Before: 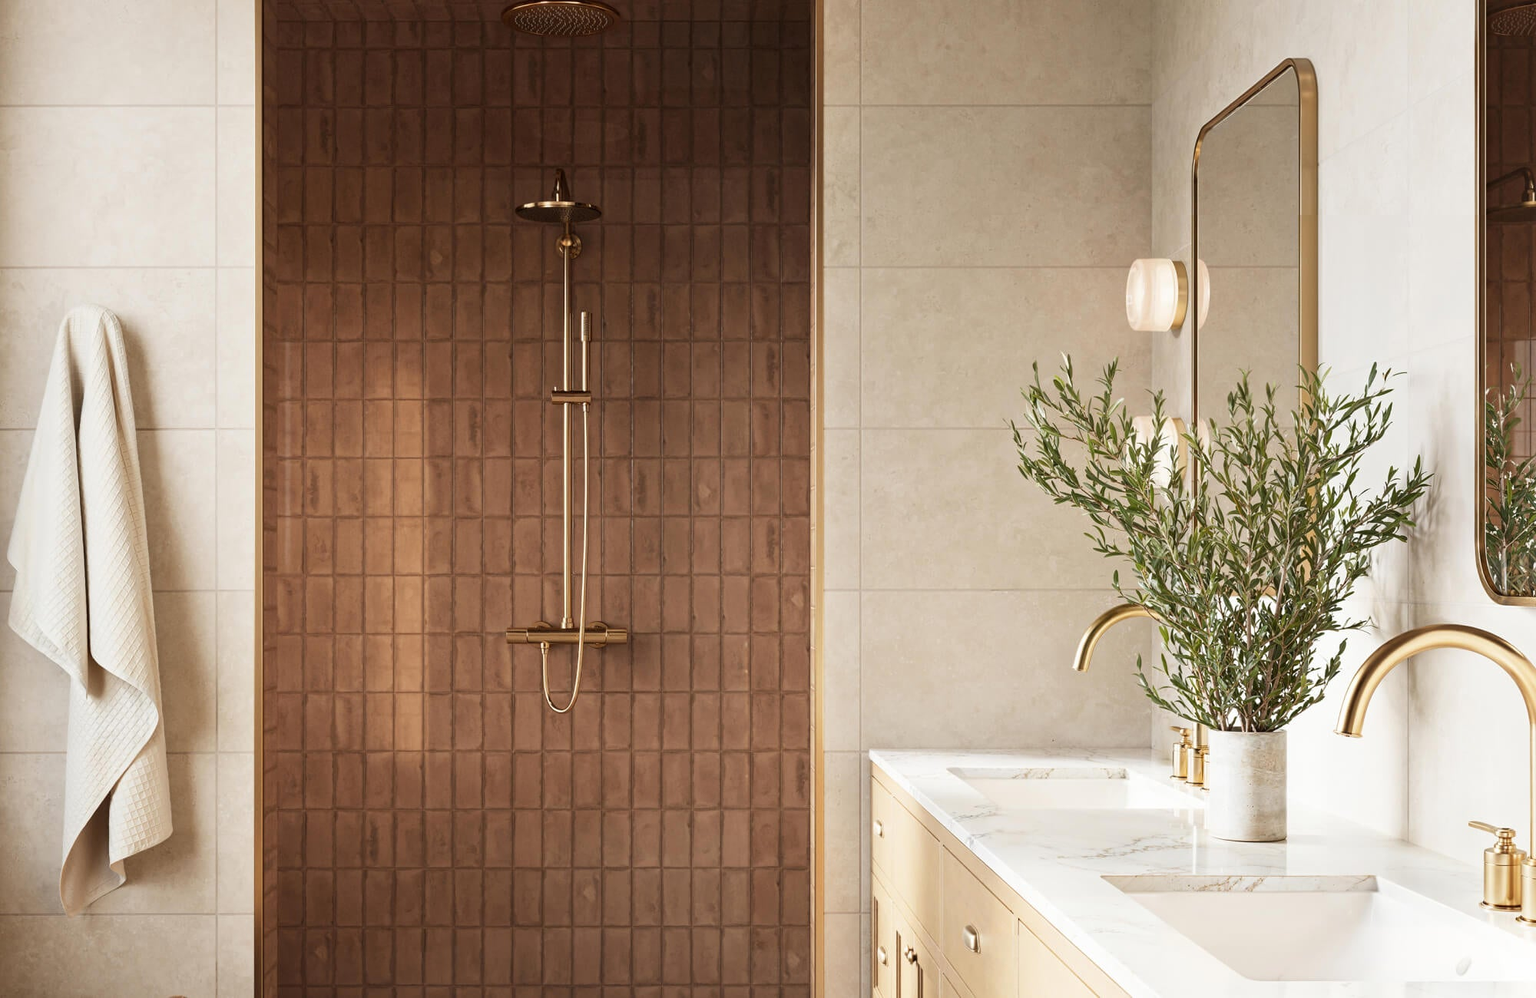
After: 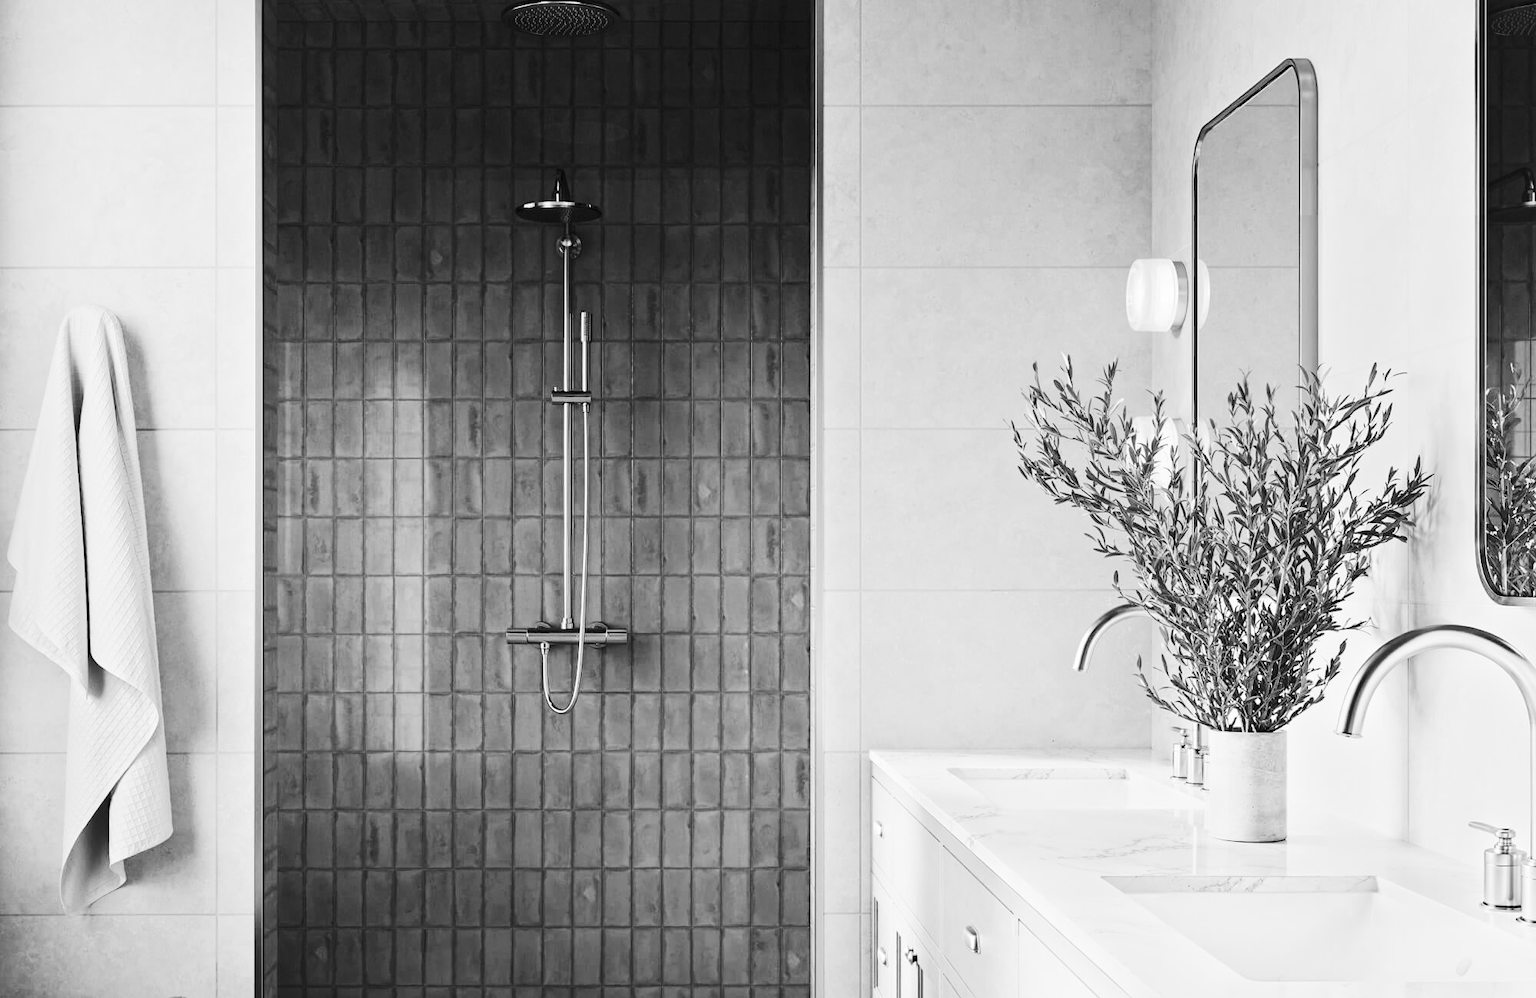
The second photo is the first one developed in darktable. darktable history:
tone curve: curves: ch0 [(0, 0.006) (0.184, 0.172) (0.405, 0.46) (0.456, 0.528) (0.634, 0.728) (0.877, 0.89) (0.984, 0.935)]; ch1 [(0, 0) (0.443, 0.43) (0.492, 0.495) (0.566, 0.582) (0.595, 0.606) (0.608, 0.609) (0.65, 0.677) (1, 1)]; ch2 [(0, 0) (0.33, 0.301) (0.421, 0.443) (0.447, 0.489) (0.492, 0.495) (0.537, 0.583) (0.586, 0.591) (0.663, 0.686) (1, 1)], color space Lab, independent channels, preserve colors none
tone equalizer: -8 EV -0.75 EV, -7 EV -0.7 EV, -6 EV -0.6 EV, -5 EV -0.4 EV, -3 EV 0.4 EV, -2 EV 0.6 EV, -1 EV 0.7 EV, +0 EV 0.75 EV, edges refinement/feathering 500, mask exposure compensation -1.57 EV, preserve details no
monochrome: a 26.22, b 42.67, size 0.8
